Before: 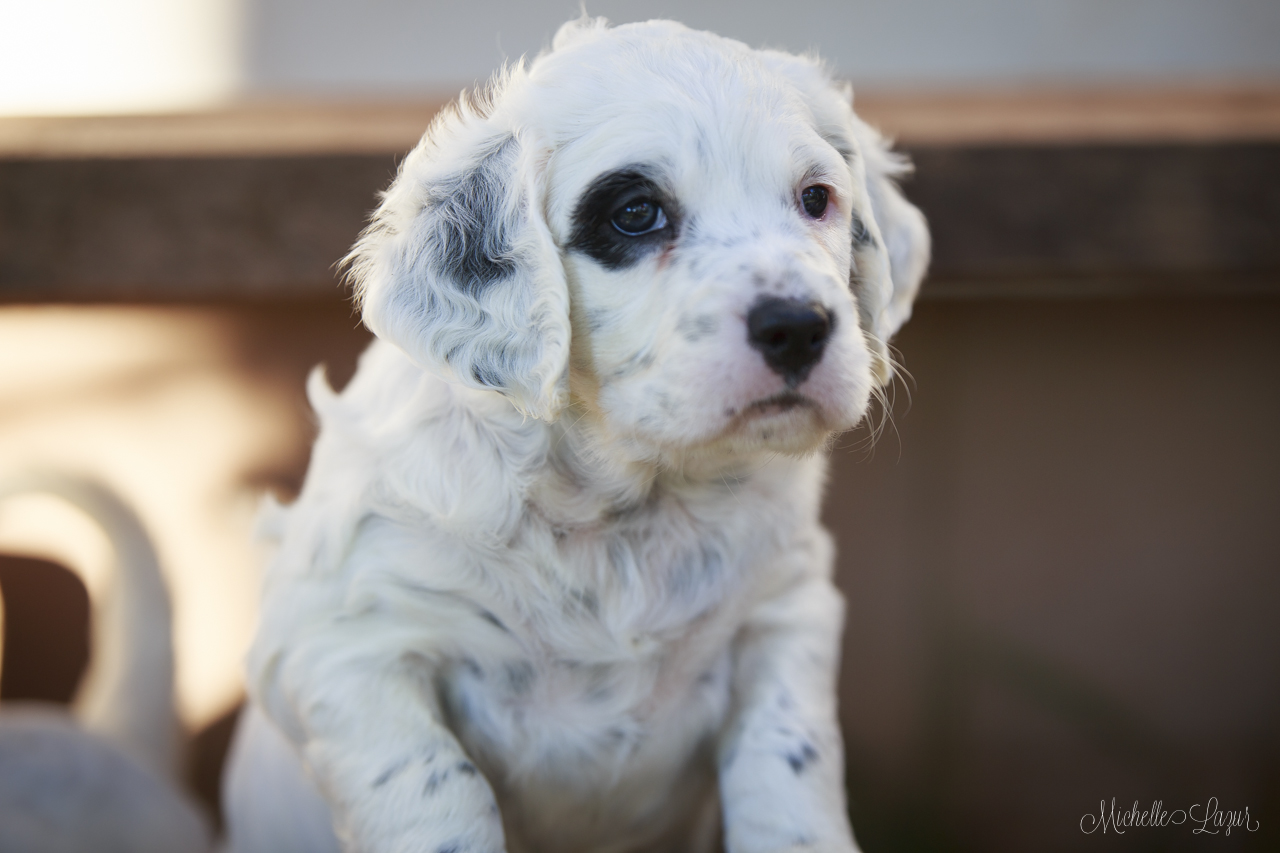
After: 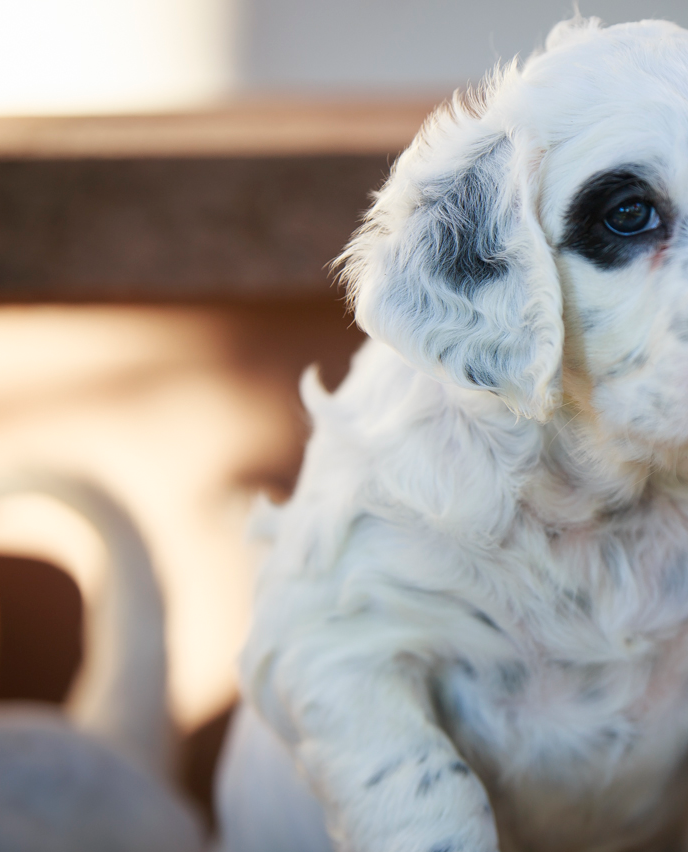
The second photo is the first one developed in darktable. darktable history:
crop: left 0.587%, right 45.588%, bottom 0.086%
rgb levels: preserve colors max RGB
